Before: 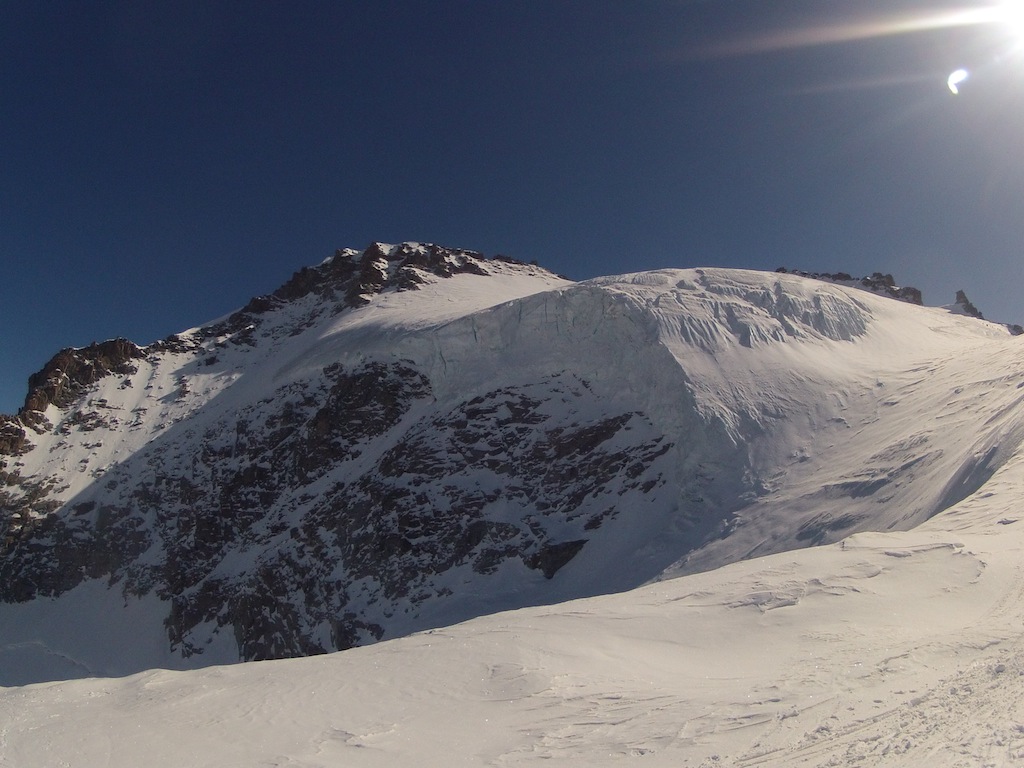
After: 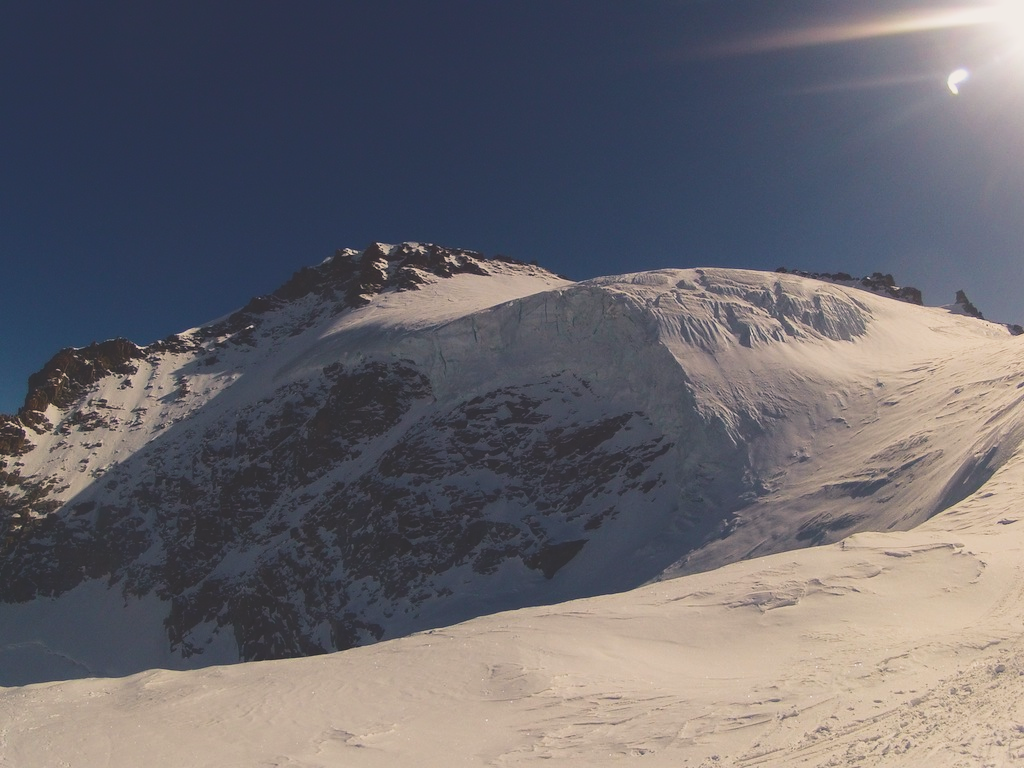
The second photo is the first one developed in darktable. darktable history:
filmic rgb: black relative exposure -9.37 EV, white relative exposure 3.04 EV, hardness 6.11, add noise in highlights 0, preserve chrominance no, color science v3 (2019), use custom middle-gray values true, contrast in highlights soft
exposure: black level correction -0.036, exposure -0.495 EV, compensate highlight preservation false
tone curve: curves: ch0 [(0, 0) (0.003, 0.142) (0.011, 0.142) (0.025, 0.147) (0.044, 0.147) (0.069, 0.152) (0.1, 0.16) (0.136, 0.172) (0.177, 0.193) (0.224, 0.221) (0.277, 0.264) (0.335, 0.322) (0.399, 0.399) (0.468, 0.49) (0.543, 0.593) (0.623, 0.723) (0.709, 0.841) (0.801, 0.925) (0.898, 0.976) (1, 1)], color space Lab, linked channels, preserve colors none
color balance rgb: highlights gain › chroma 3.027%, highlights gain › hue 60.19°, perceptual saturation grading › global saturation 19.326%, global vibrance 40.538%
